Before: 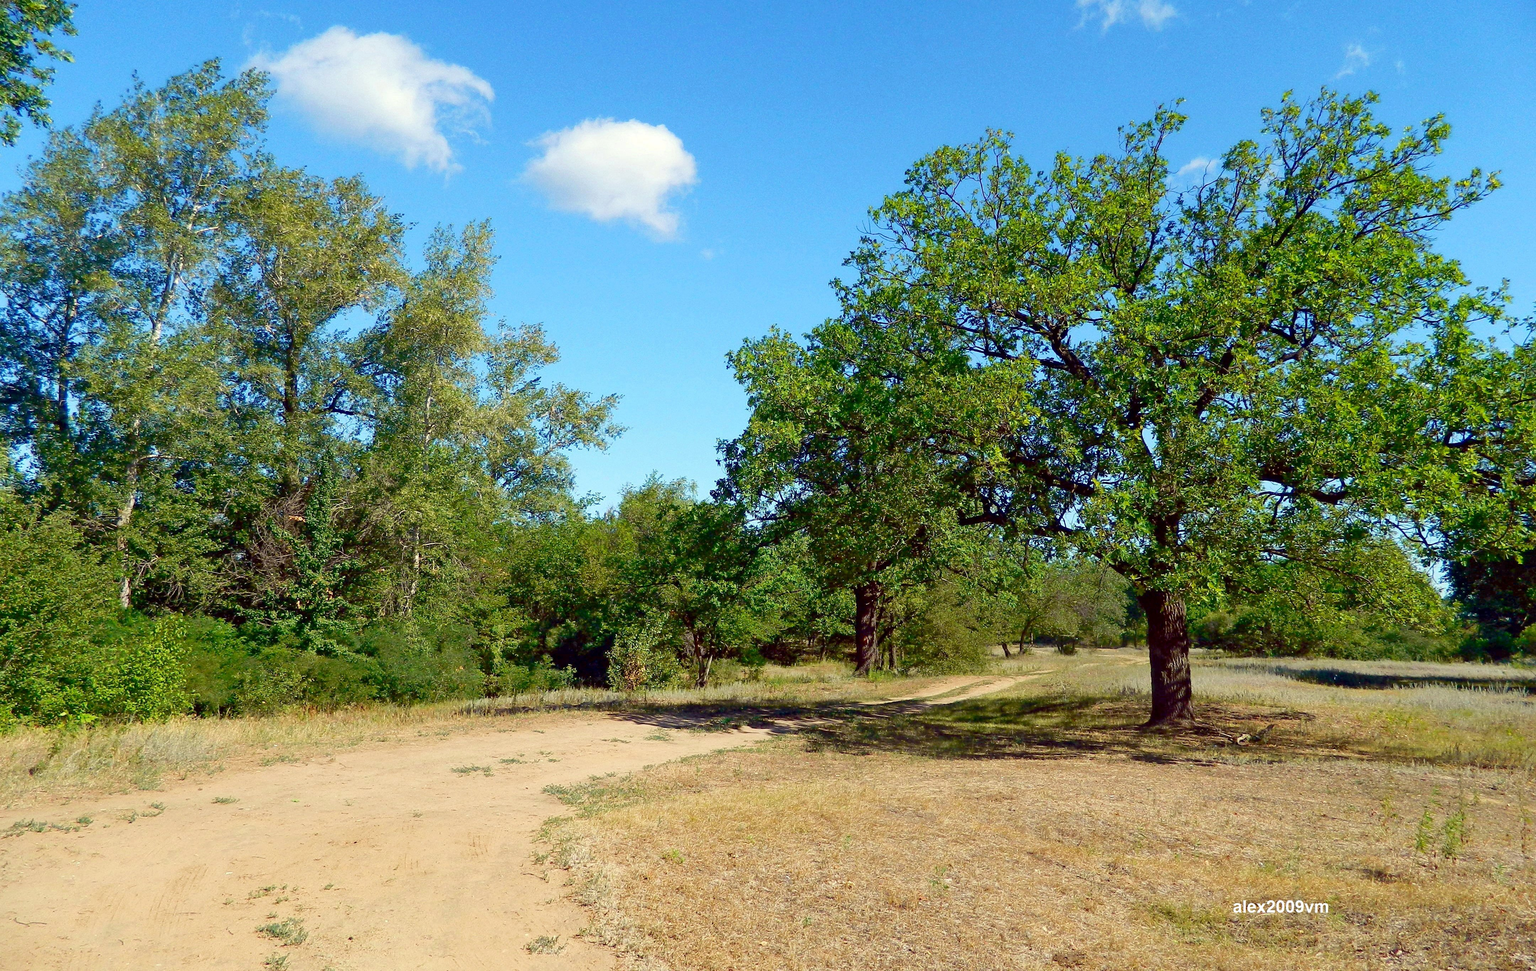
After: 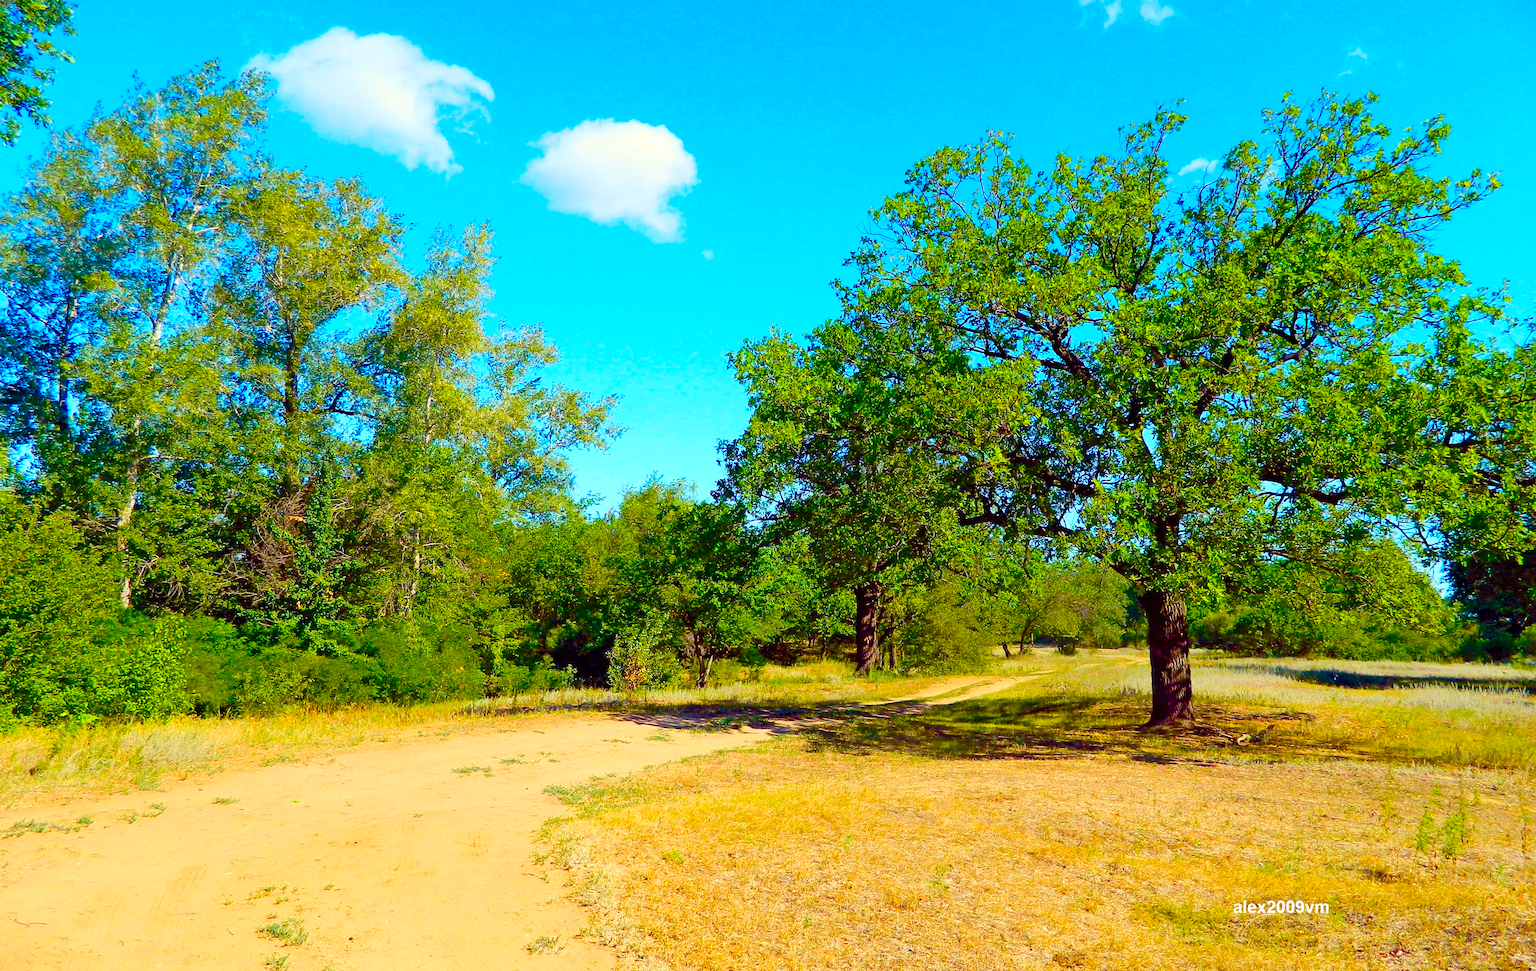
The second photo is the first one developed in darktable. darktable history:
color balance rgb: perceptual saturation grading › global saturation 37.317%, perceptual saturation grading › shadows 35.663%, perceptual brilliance grading › global brilliance 2.902%, perceptual brilliance grading › highlights -3.384%, perceptual brilliance grading › shadows 3.135%, global vibrance 20%
contrast brightness saturation: contrast 0.196, brightness 0.169, saturation 0.227
